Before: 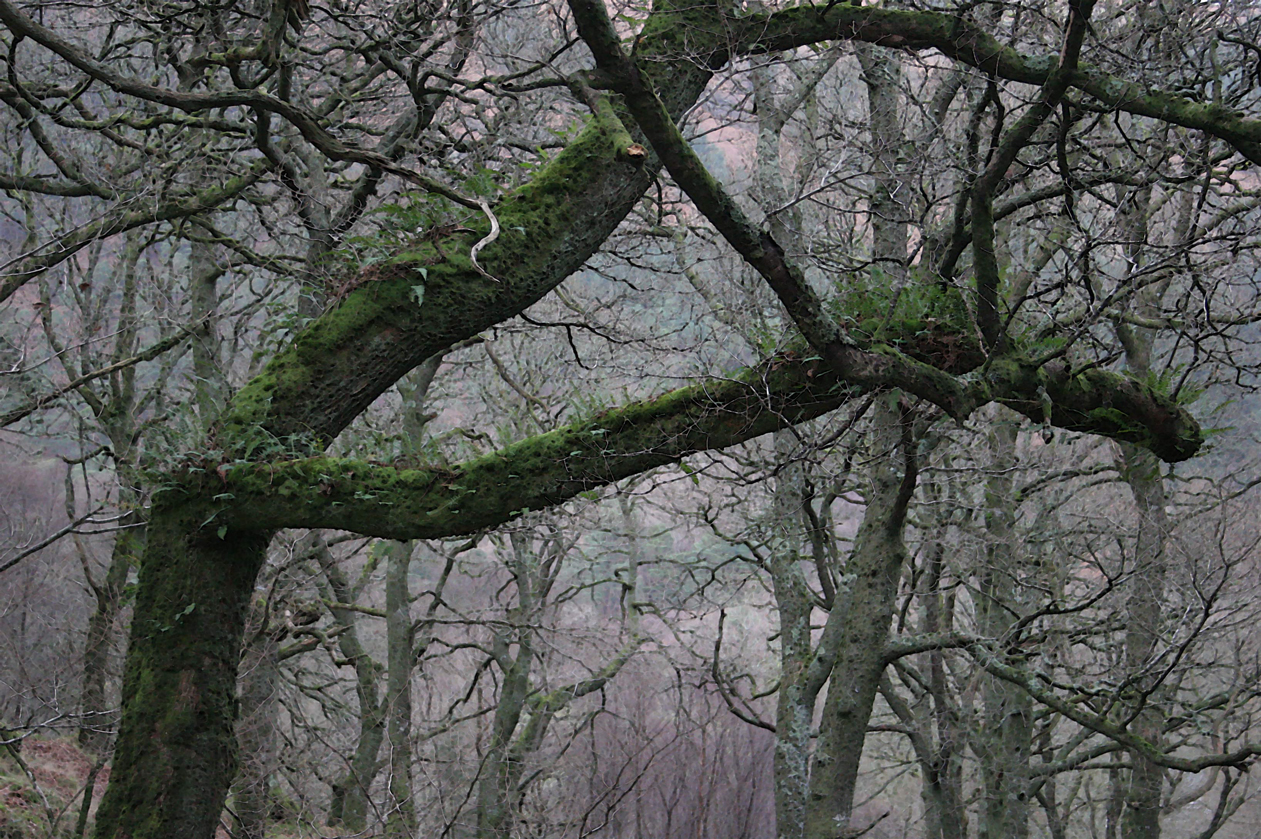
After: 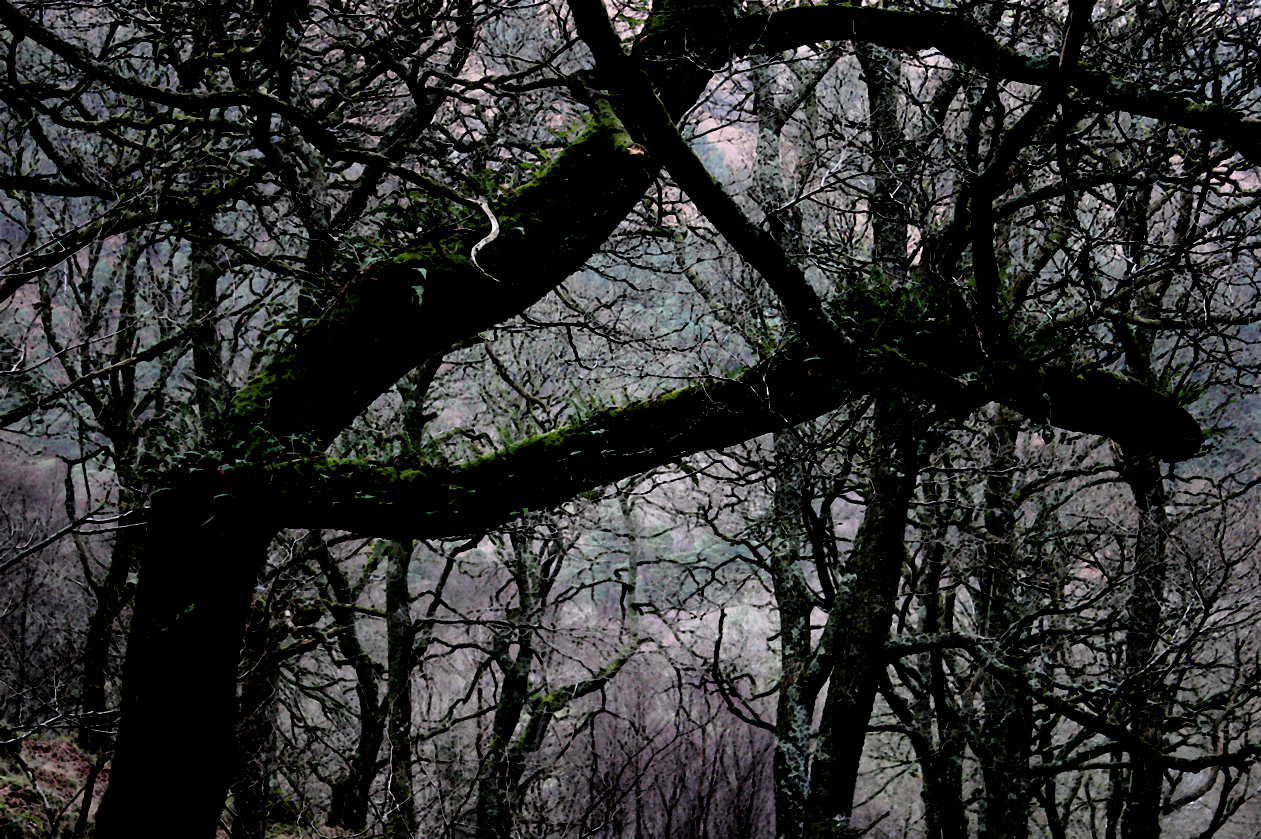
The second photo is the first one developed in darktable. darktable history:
filmic rgb: black relative exposure -3.57 EV, white relative exposure 2.29 EV, hardness 3.41
exposure: black level correction 0.056, compensate highlight preservation false
